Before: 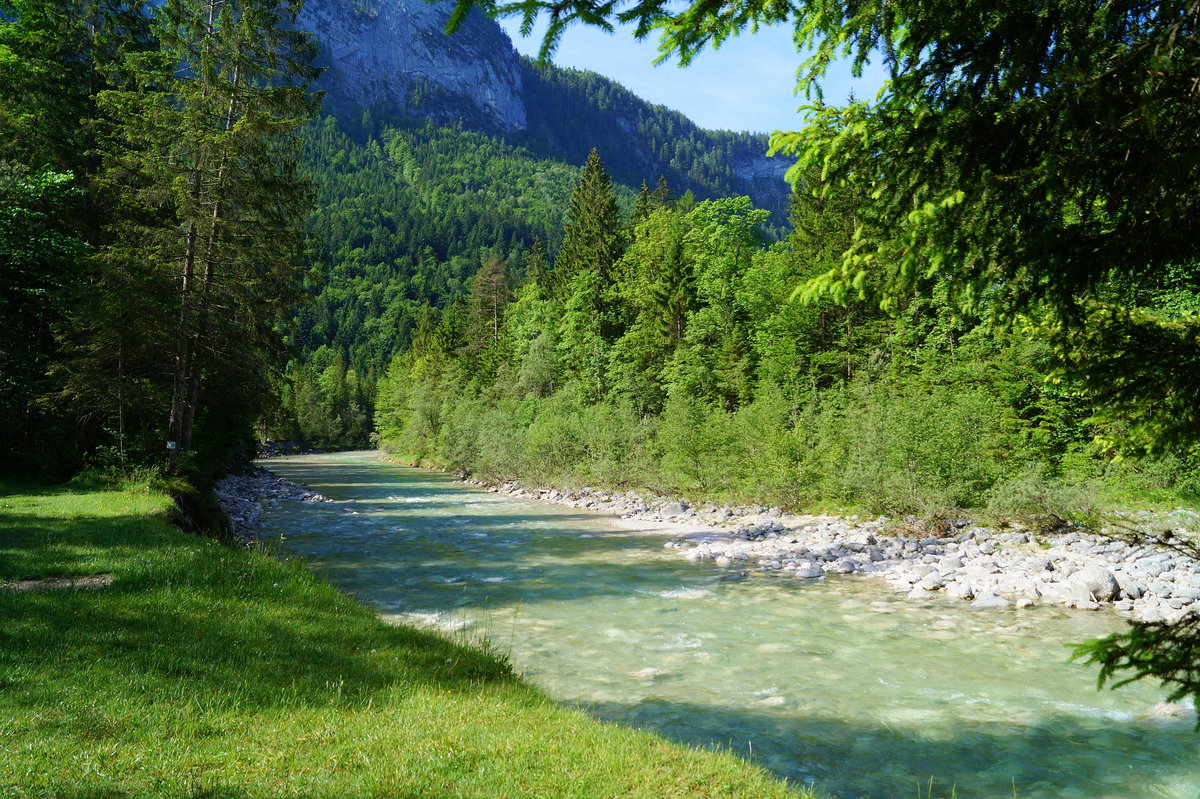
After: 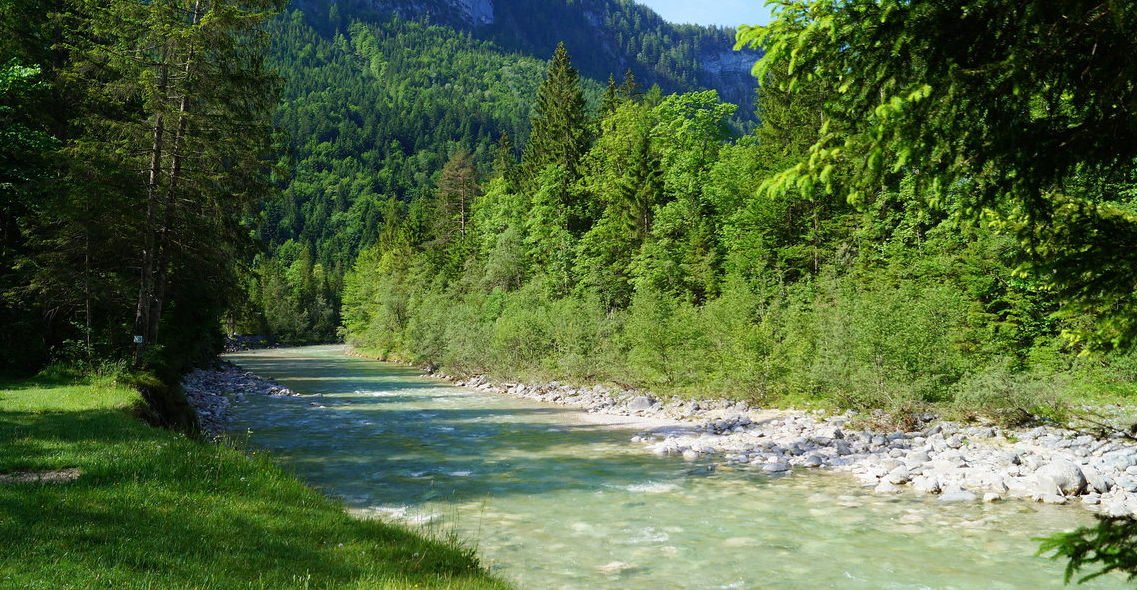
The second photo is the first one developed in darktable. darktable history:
crop and rotate: left 2.784%, top 13.342%, right 2.456%, bottom 12.733%
